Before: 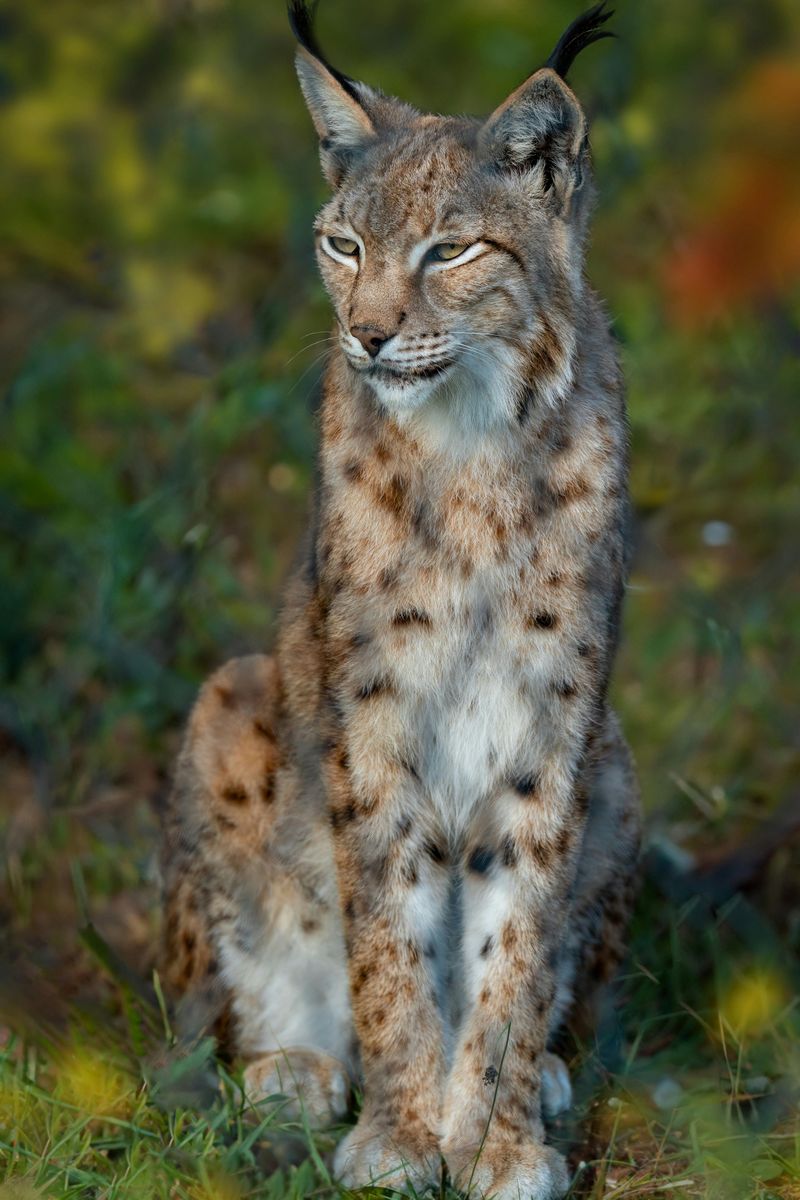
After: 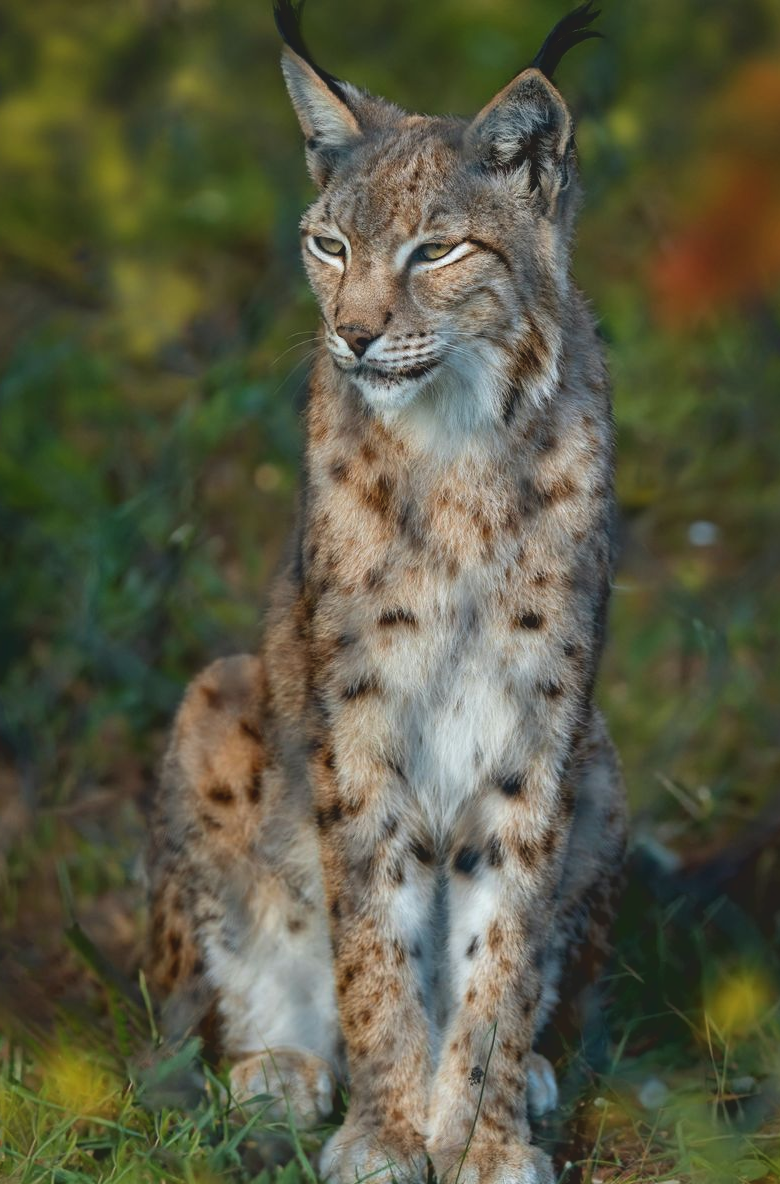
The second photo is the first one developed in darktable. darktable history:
crop and rotate: left 1.774%, right 0.633%, bottom 1.28%
exposure: black level correction -0.005, exposure 0.054 EV, compensate highlight preservation false
tone curve: curves: ch0 [(0.122, 0.111) (1, 1)]
